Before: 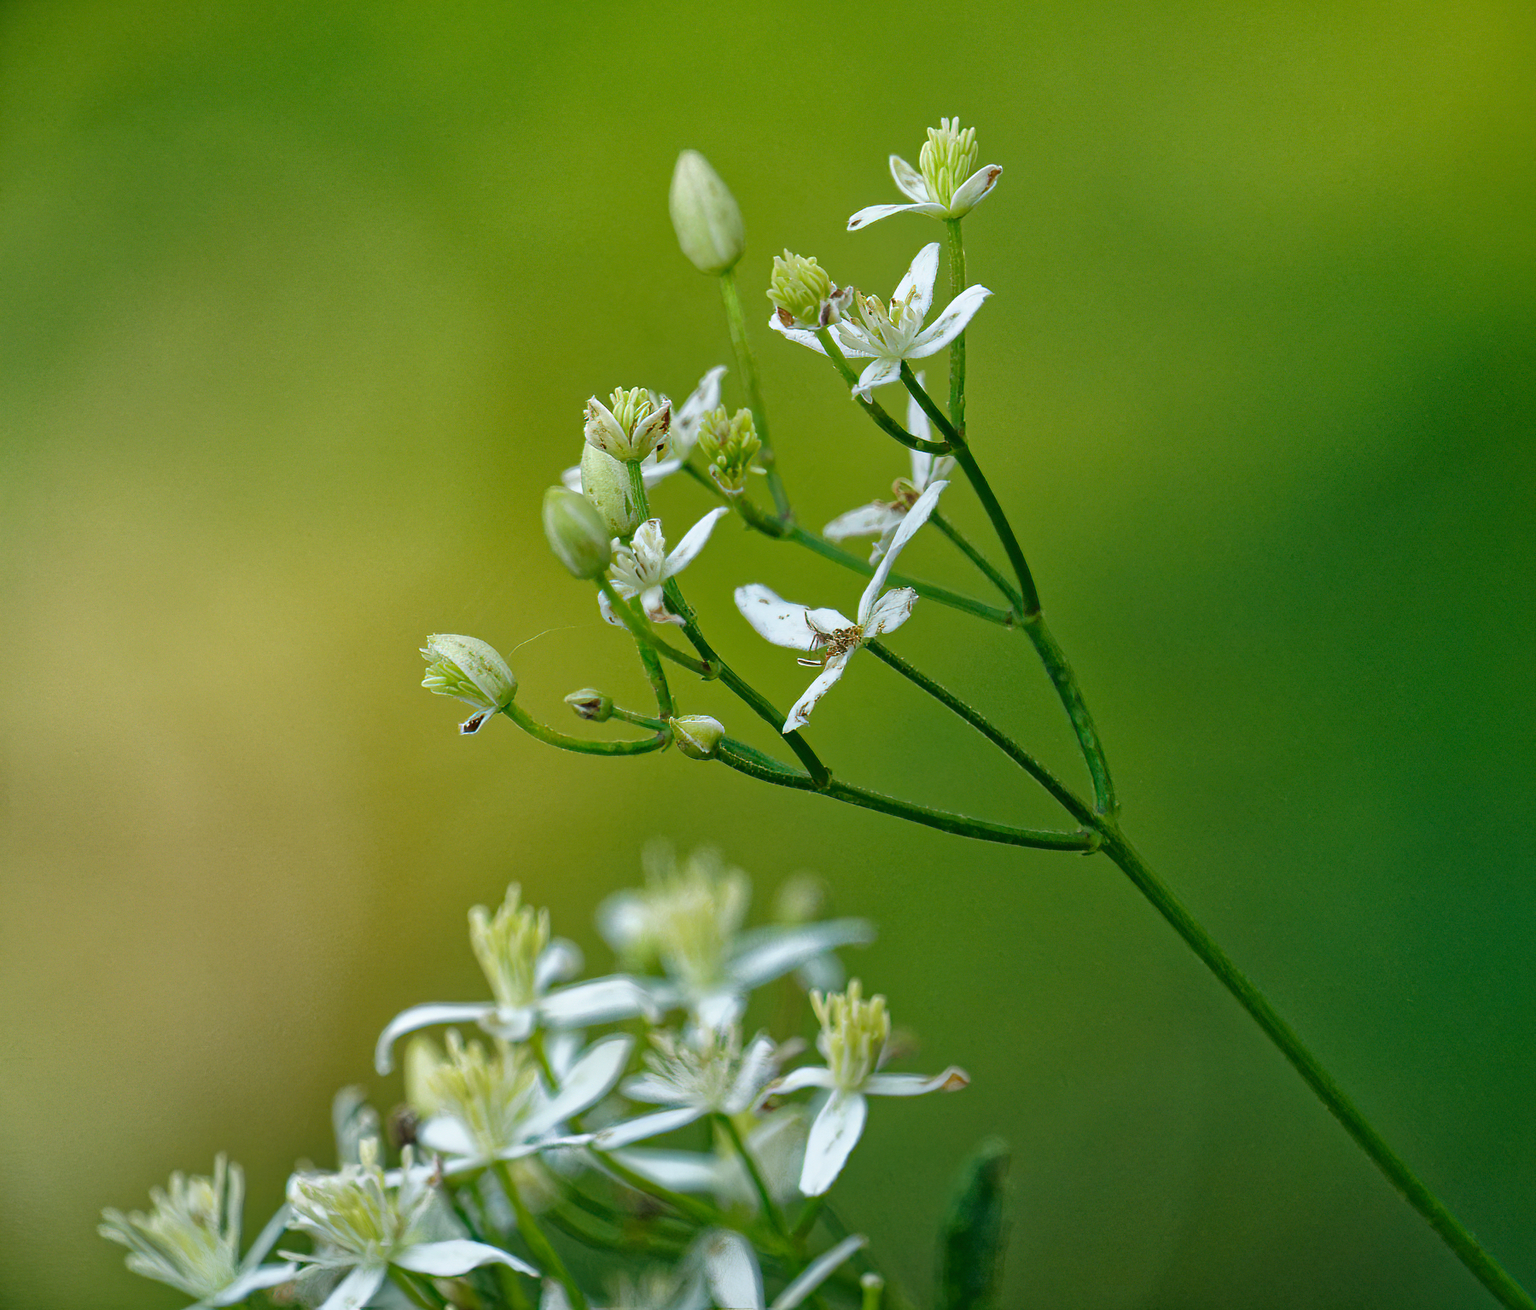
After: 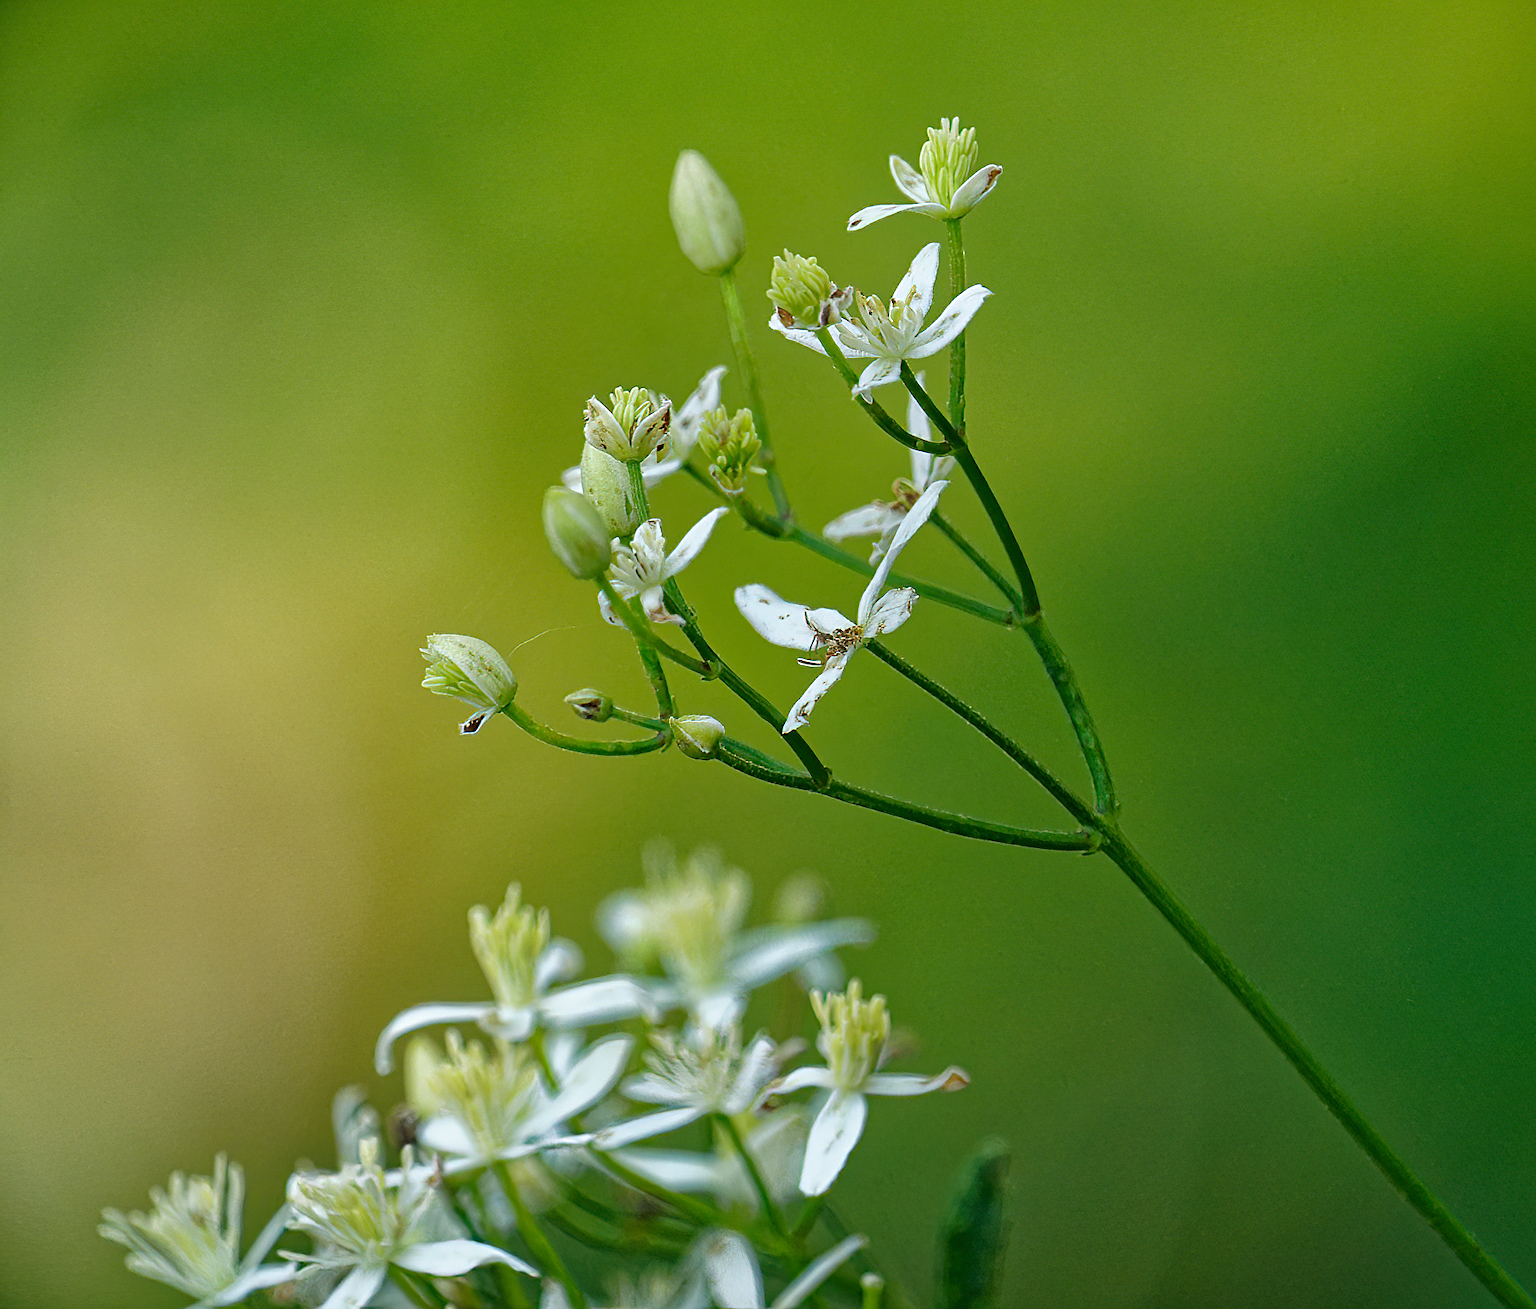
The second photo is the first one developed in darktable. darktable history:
sharpen: on, module defaults
base curve: curves: ch0 [(0, 0) (0.283, 0.295) (1, 1)]
